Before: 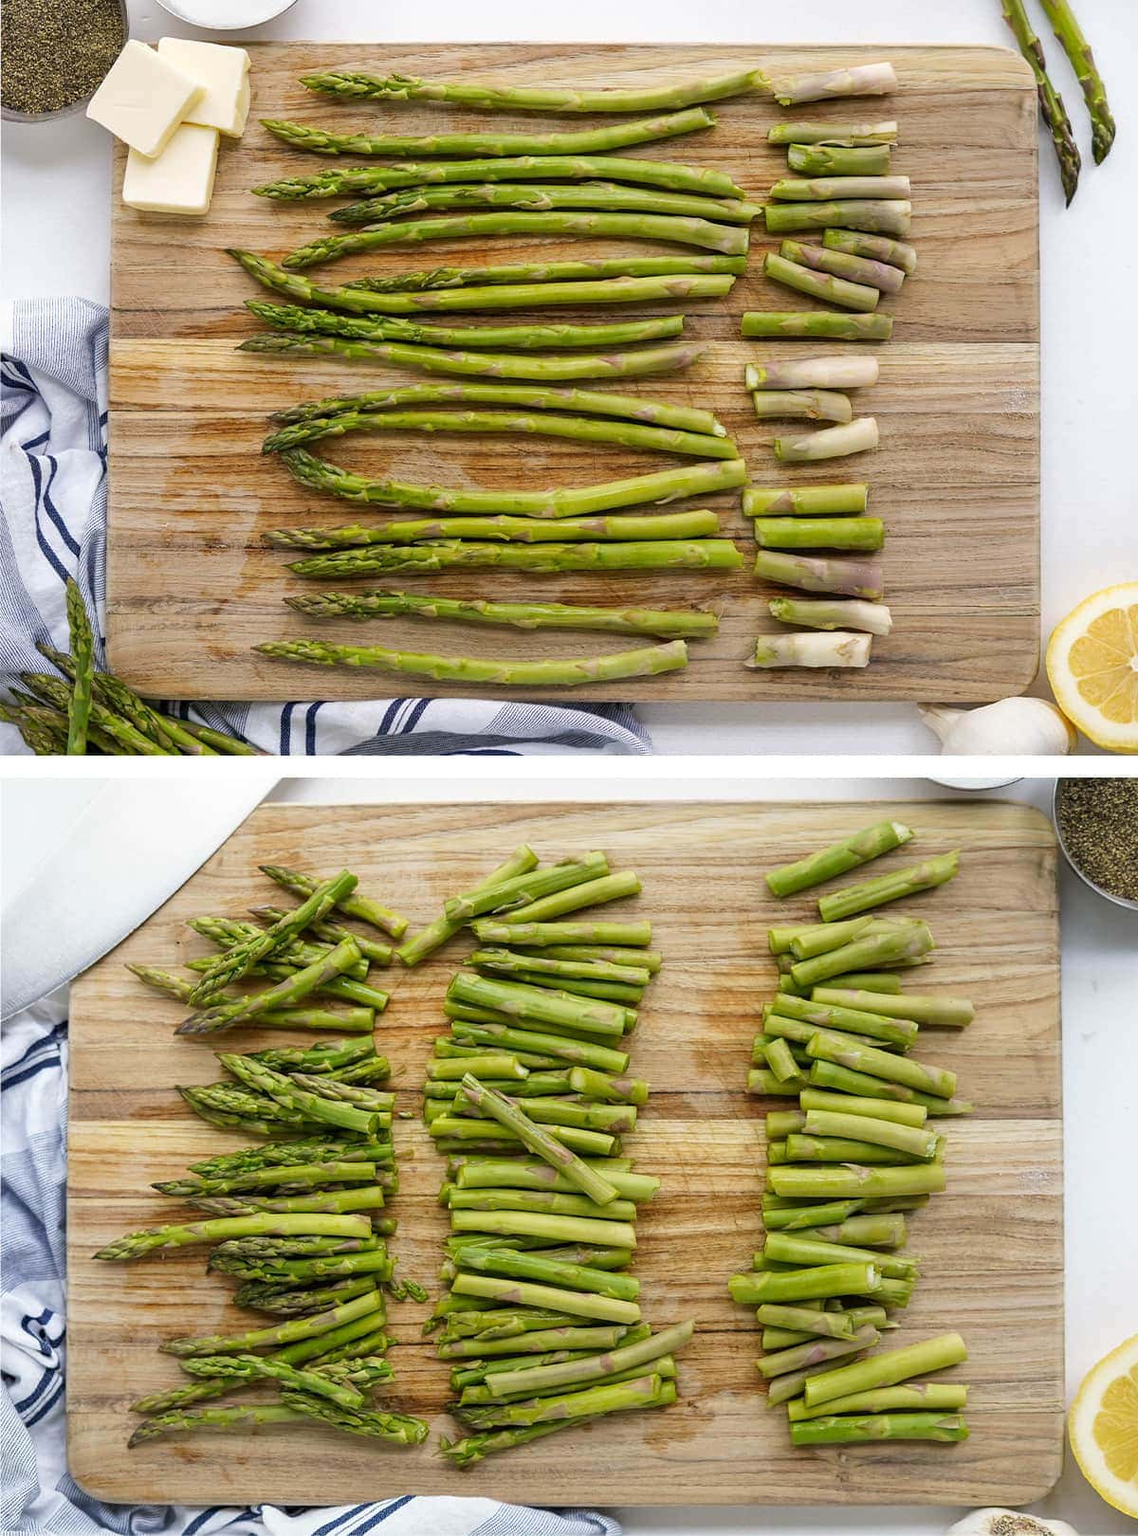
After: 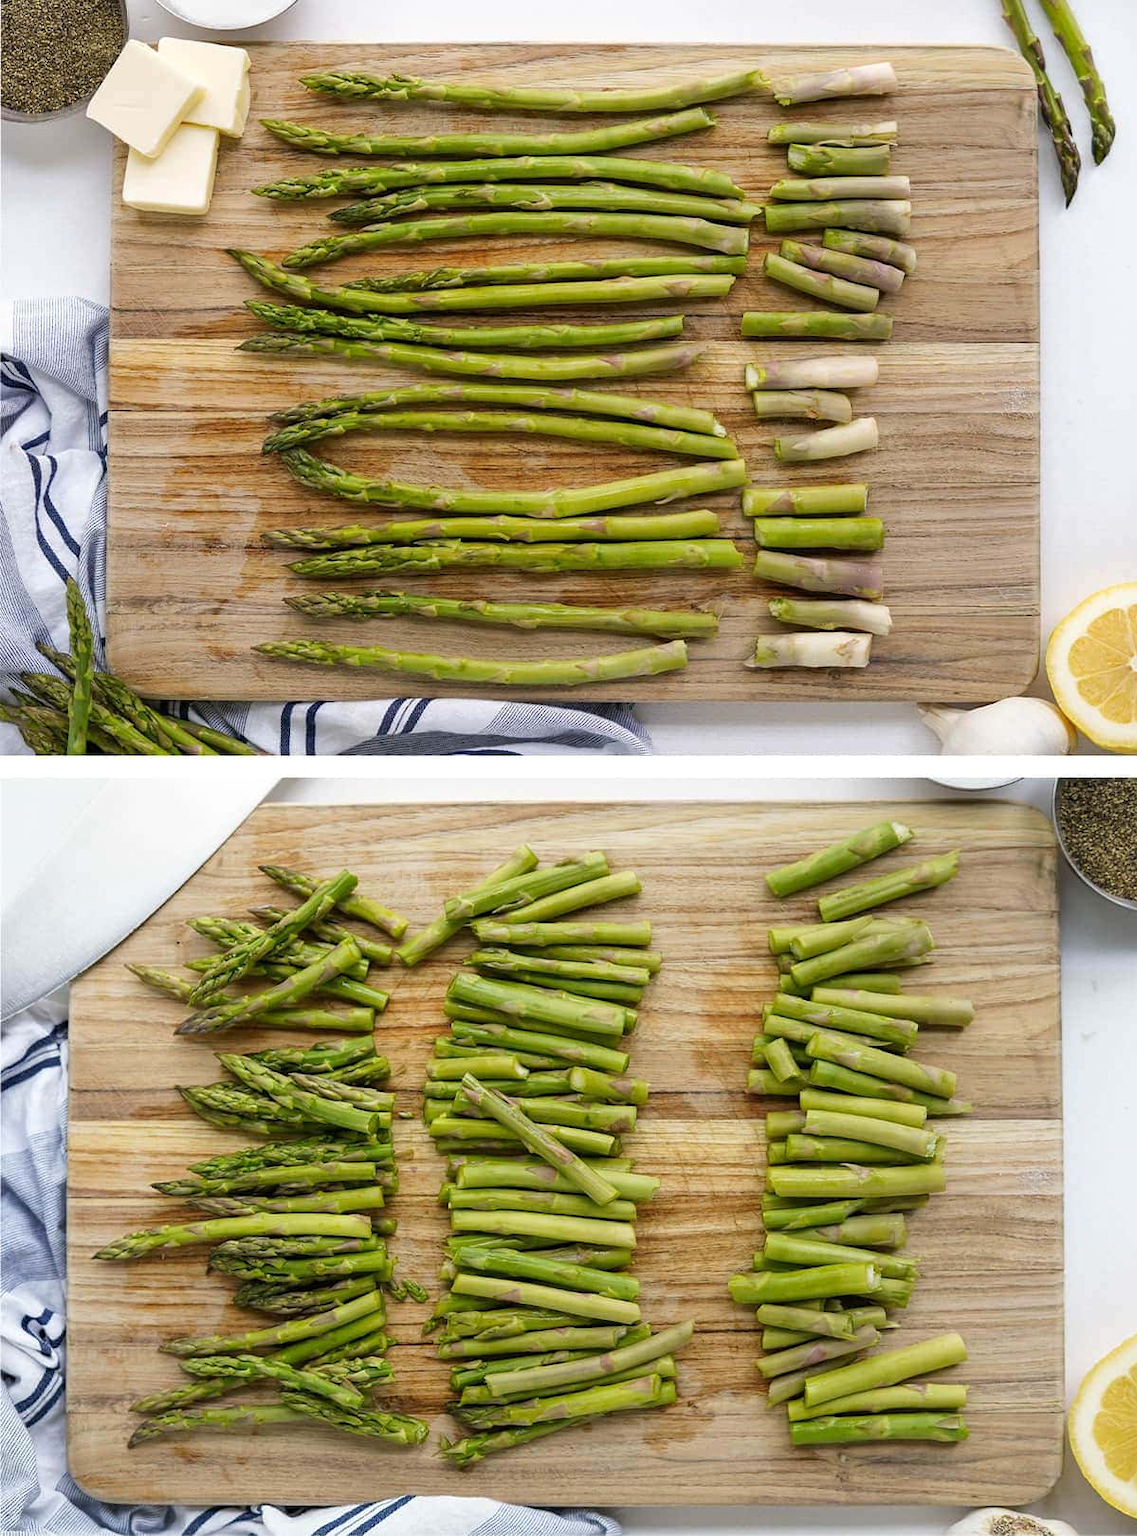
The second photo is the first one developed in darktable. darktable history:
tone equalizer: mask exposure compensation -0.512 EV
